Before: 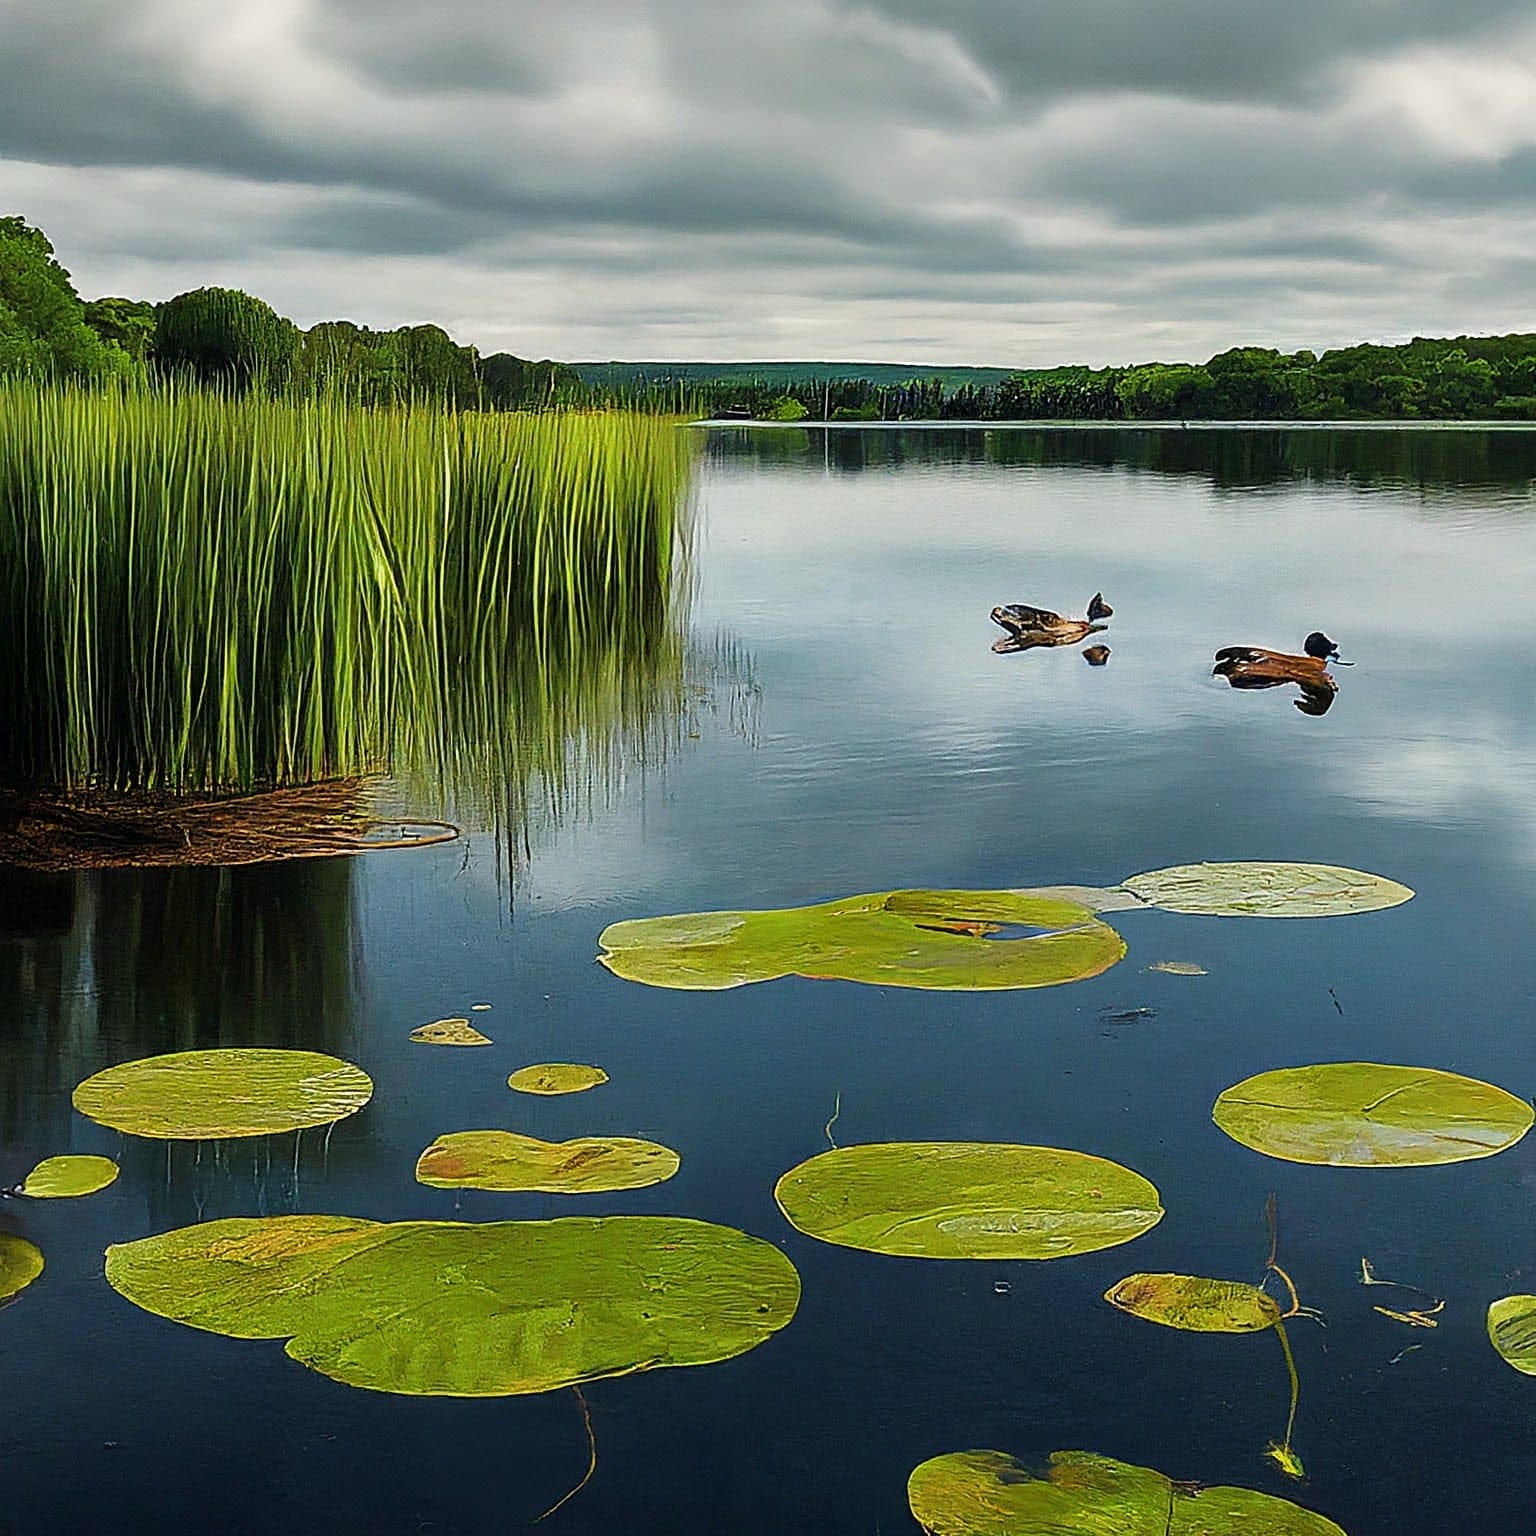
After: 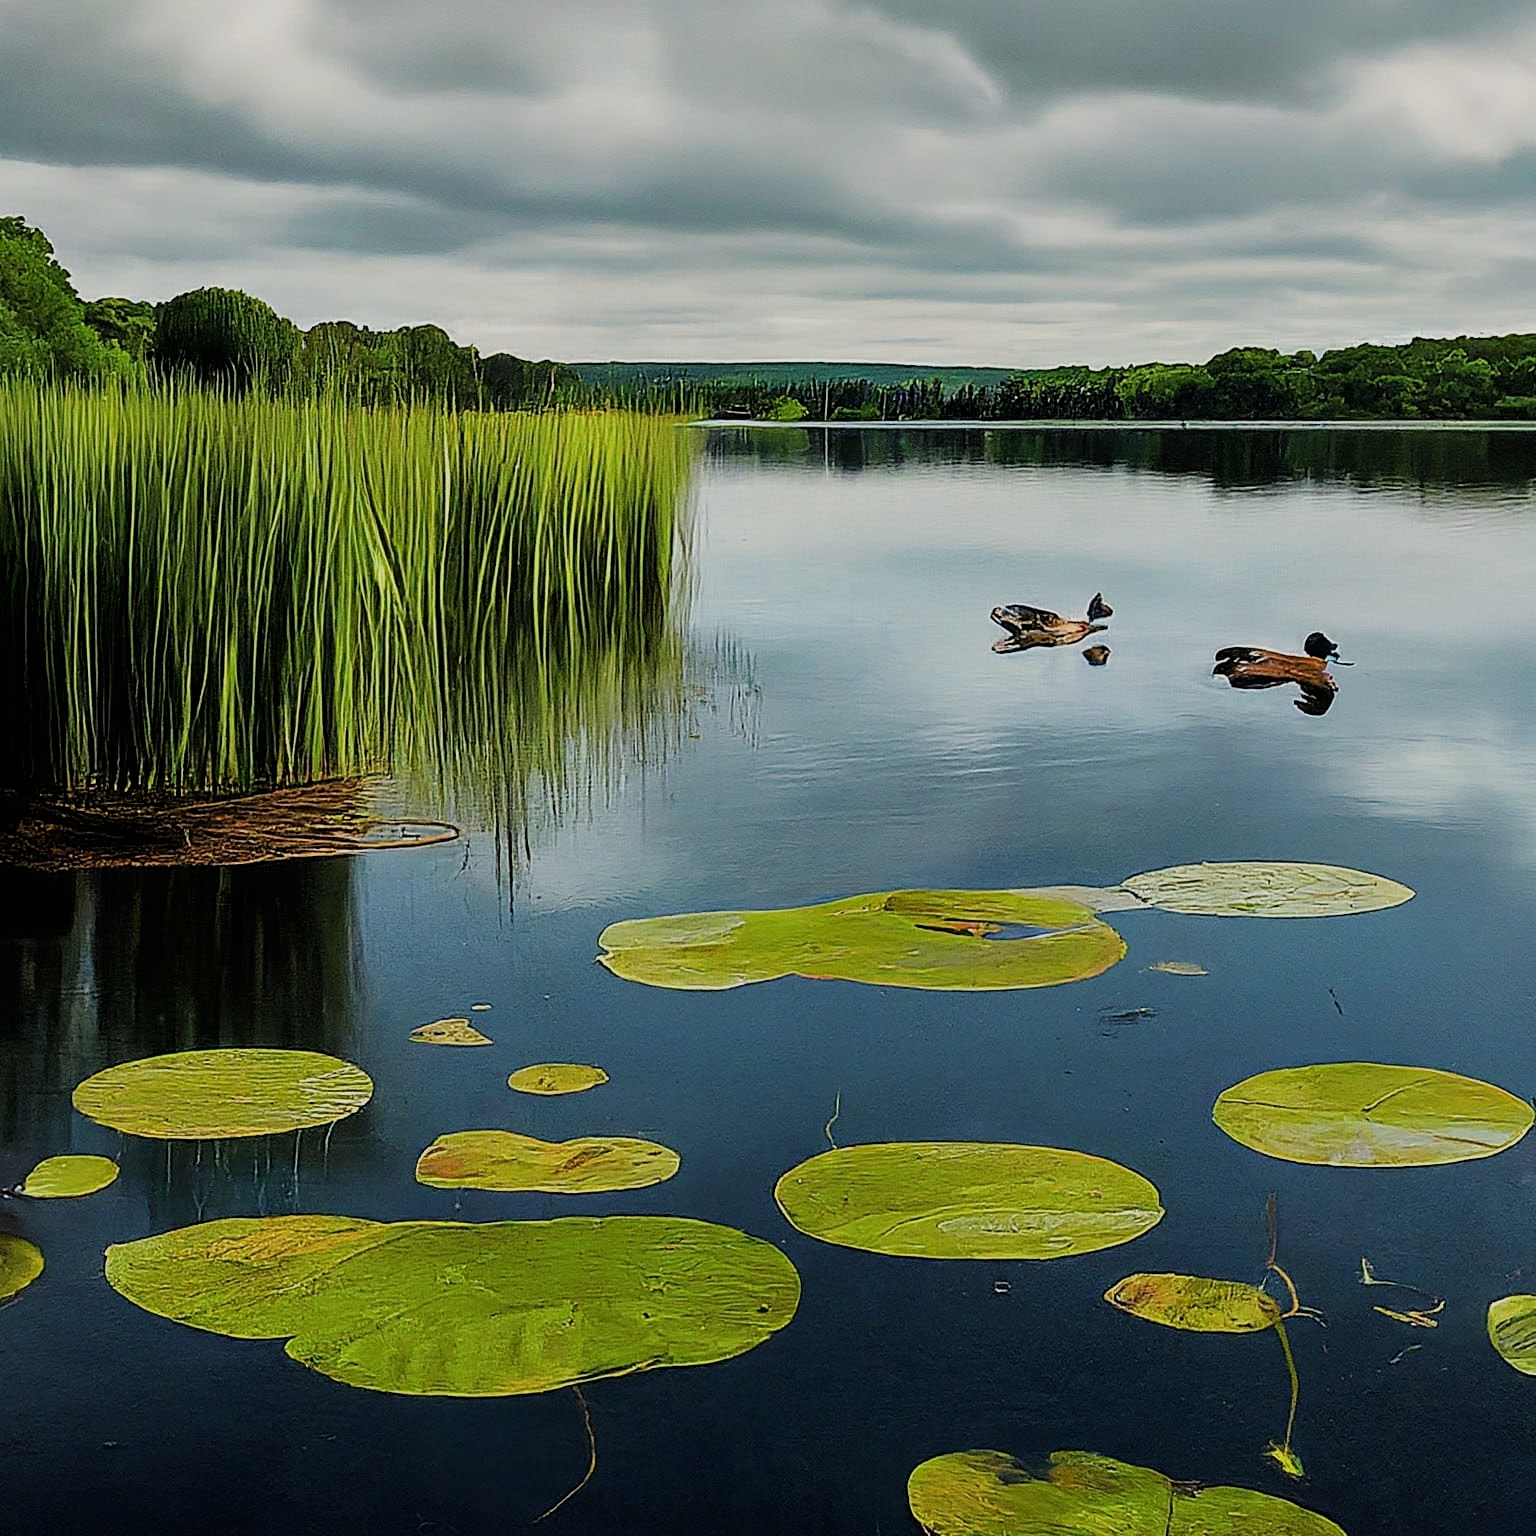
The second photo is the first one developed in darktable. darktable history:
tone equalizer: on, module defaults
filmic rgb: white relative exposure 3.85 EV, hardness 4.3
